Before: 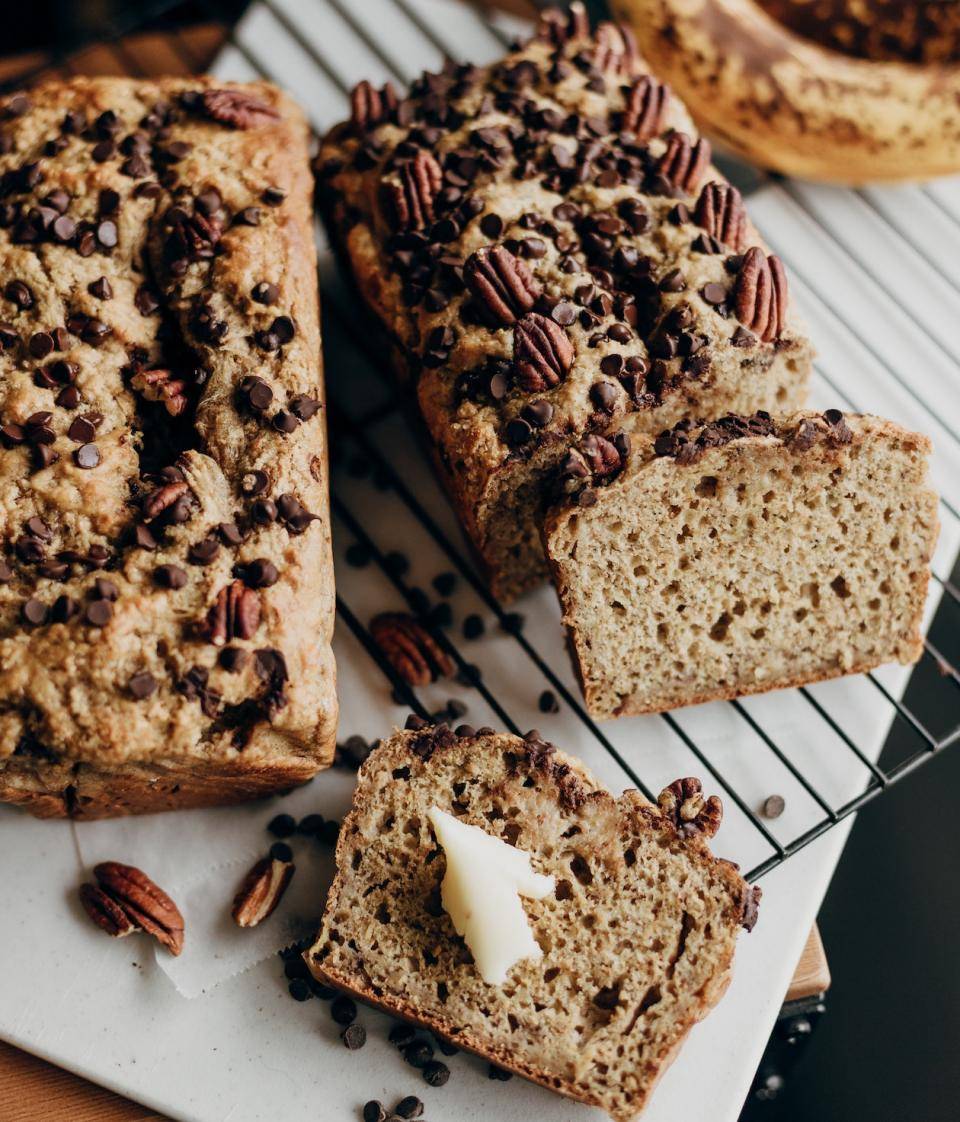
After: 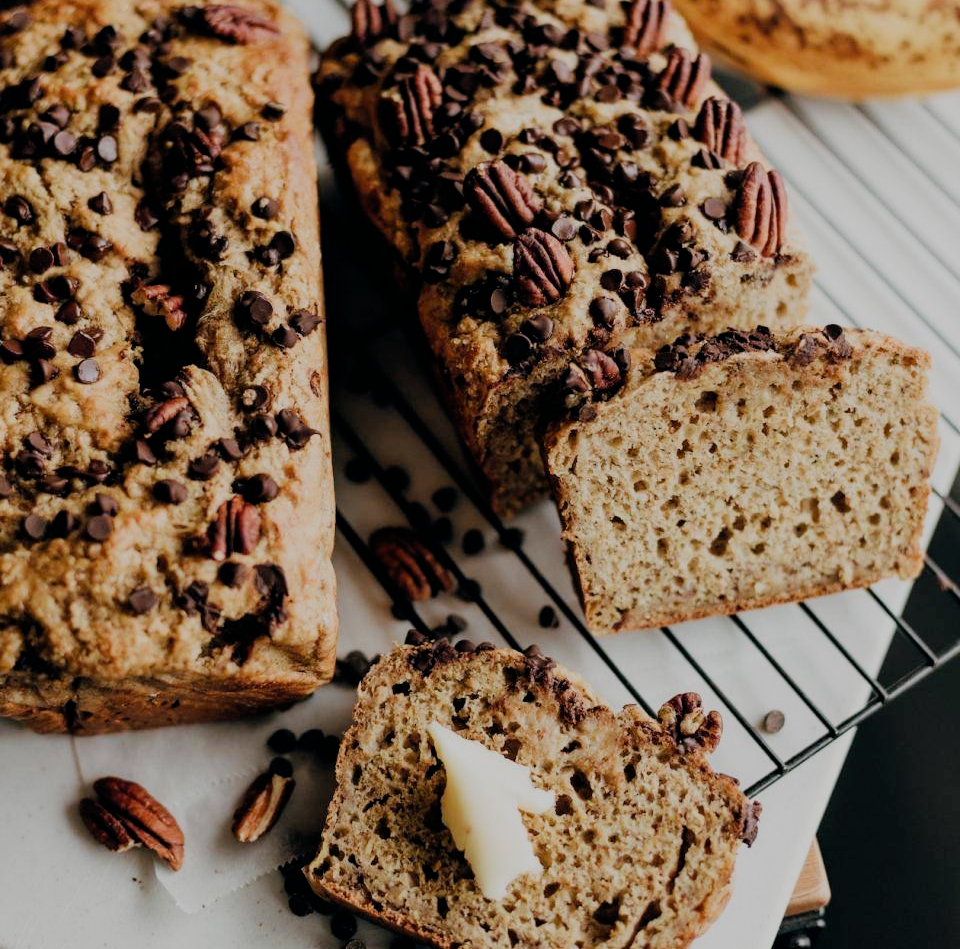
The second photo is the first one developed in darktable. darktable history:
filmic rgb: black relative exposure -7.65 EV, white relative exposure 4.56 EV, threshold 5.97 EV, hardness 3.61, iterations of high-quality reconstruction 0, enable highlight reconstruction true
crop: top 7.576%, bottom 7.767%
color balance rgb: shadows lift › chroma 0.933%, shadows lift › hue 115.27°, perceptual saturation grading › global saturation 10.465%
